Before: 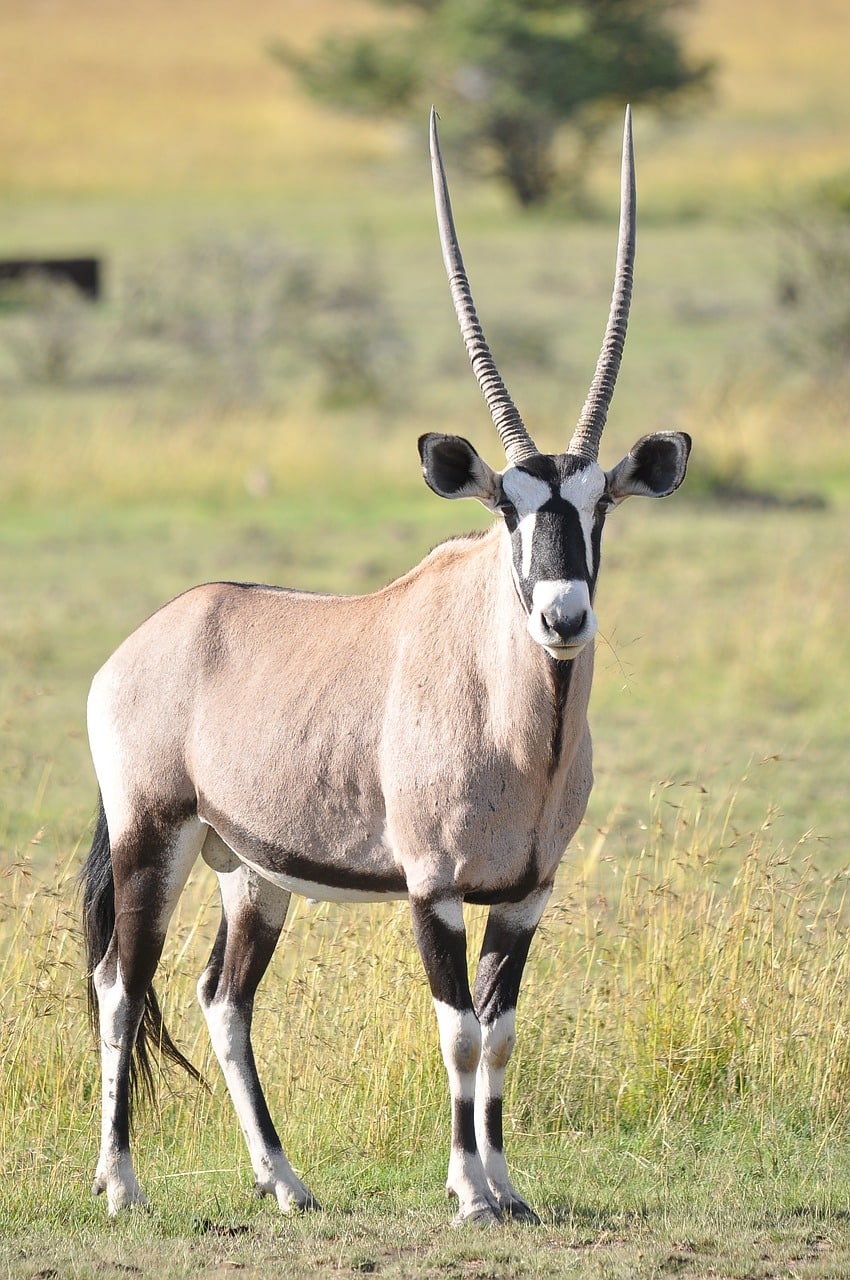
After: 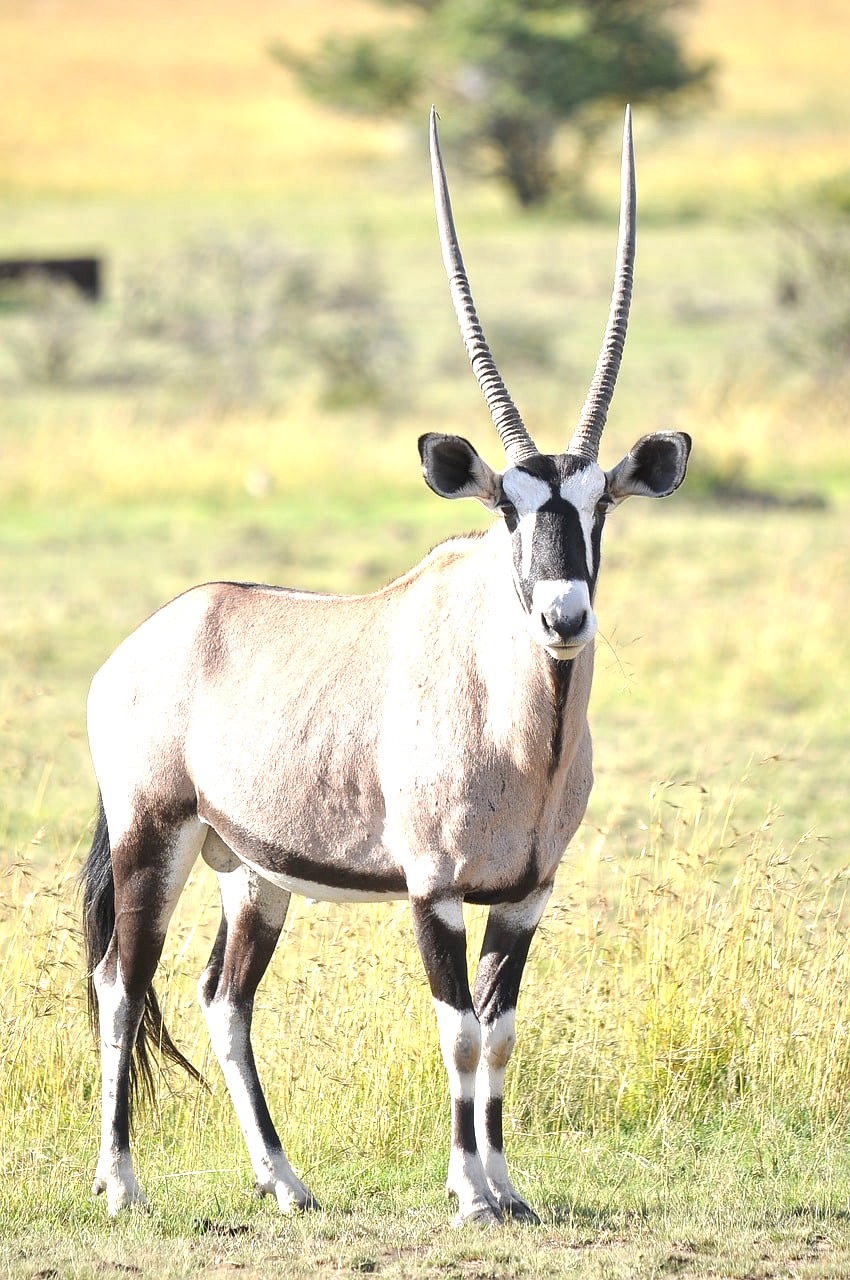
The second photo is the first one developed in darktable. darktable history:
exposure: black level correction 0, exposure 0.703 EV, compensate exposure bias true, compensate highlight preservation false
local contrast: mode bilateral grid, contrast 19, coarseness 50, detail 120%, midtone range 0.2
